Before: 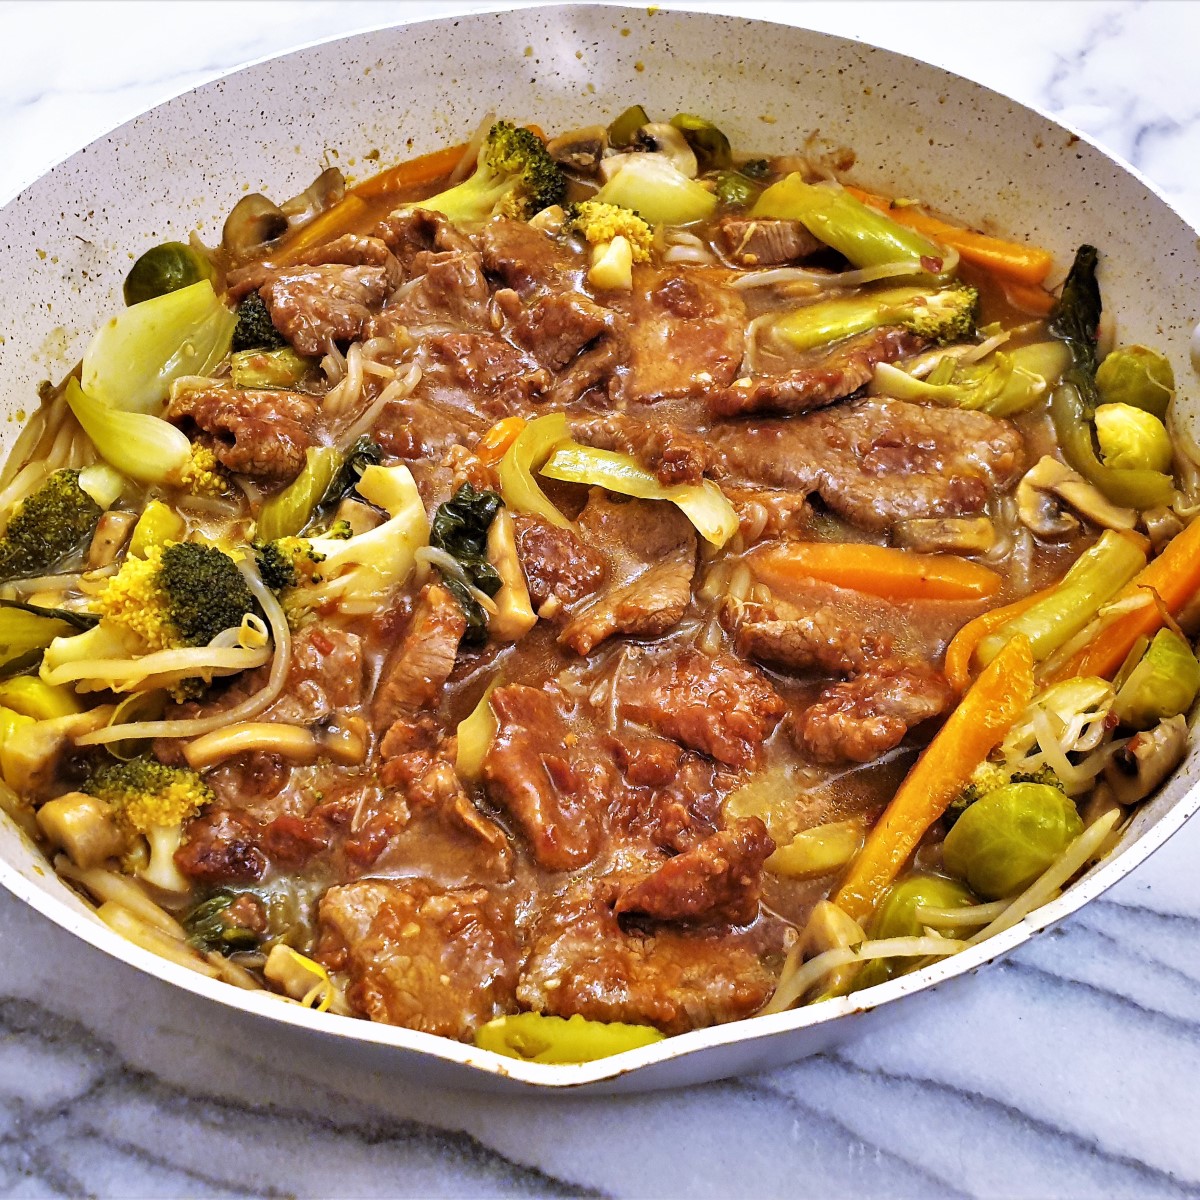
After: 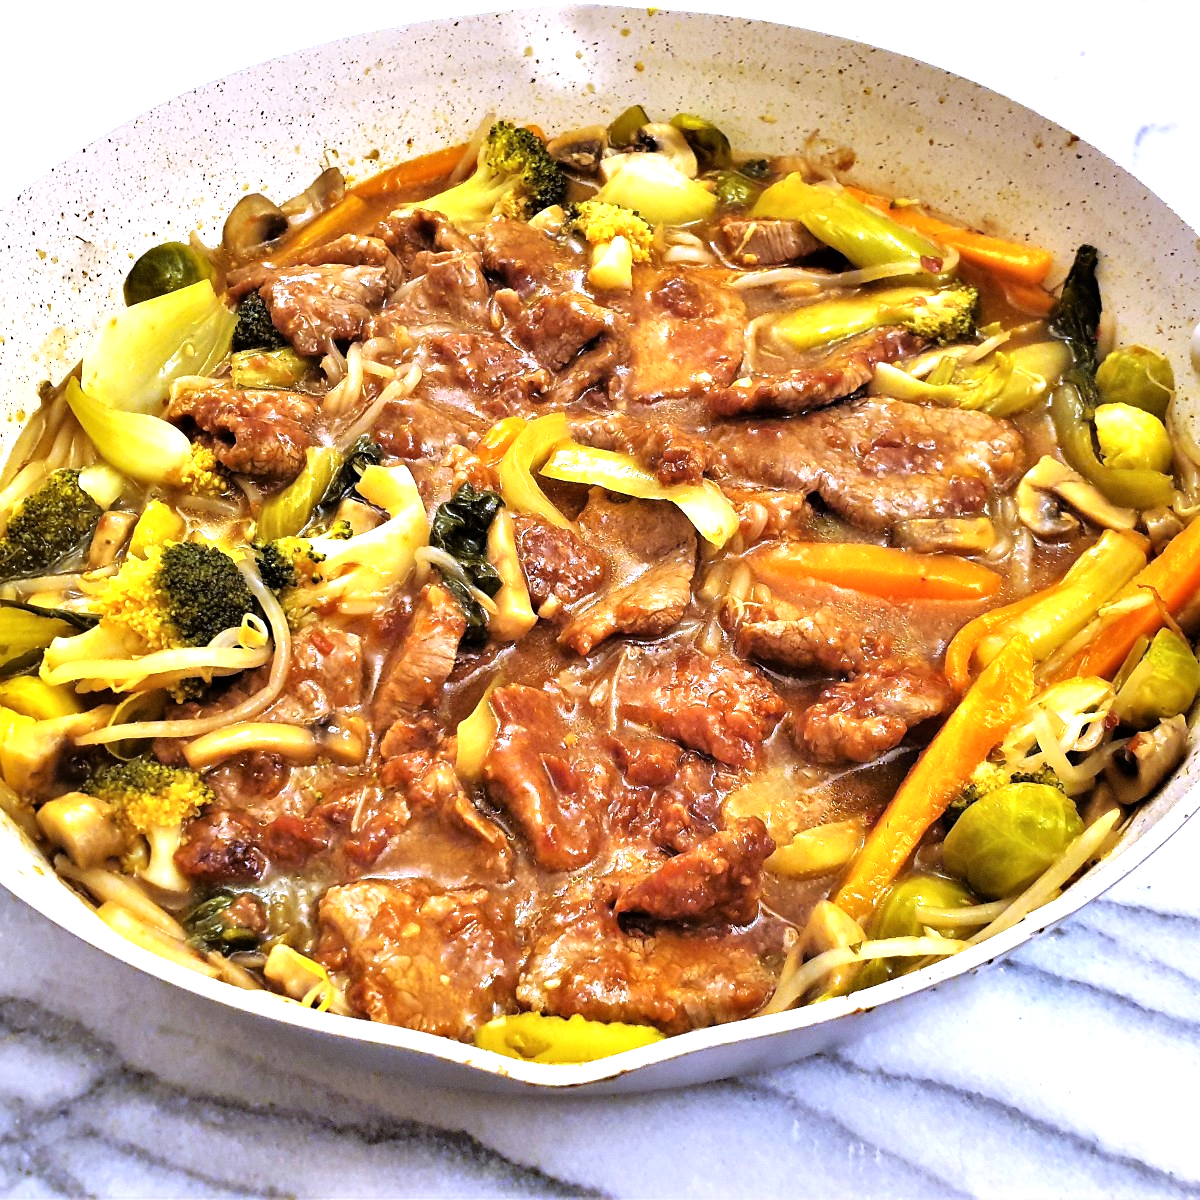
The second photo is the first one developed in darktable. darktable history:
sharpen: radius 2.886, amount 0.883, threshold 47.505
tone equalizer: -8 EV -0.735 EV, -7 EV -0.697 EV, -6 EV -0.563 EV, -5 EV -0.387 EV, -3 EV 0.379 EV, -2 EV 0.6 EV, -1 EV 0.695 EV, +0 EV 0.757 EV
